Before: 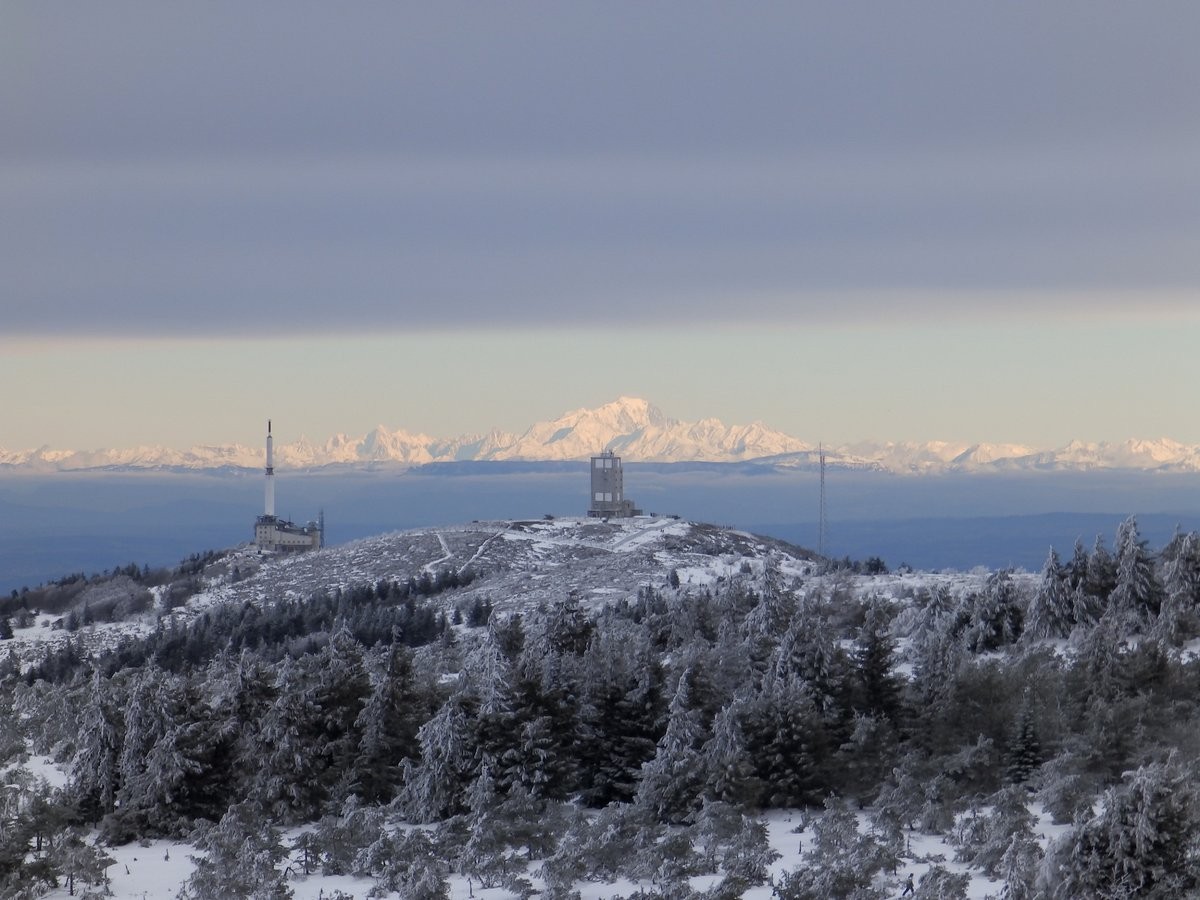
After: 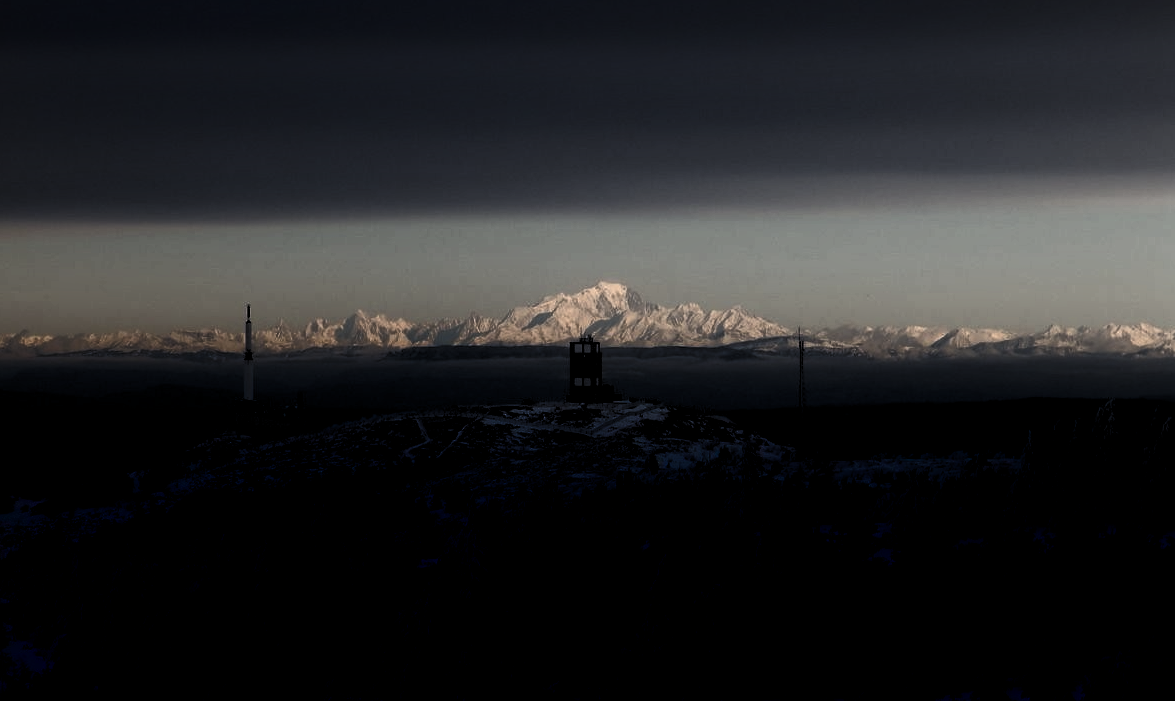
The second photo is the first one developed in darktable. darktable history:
exposure: exposure -0.151 EV, compensate highlight preservation false
shadows and highlights: shadows -88.03, highlights -35.45, shadows color adjustment 99.15%, highlights color adjustment 0%, soften with gaussian
levels: levels [0.514, 0.759, 1]
crop and rotate: left 1.814%, top 12.818%, right 0.25%, bottom 9.225%
tone equalizer: -8 EV -0.417 EV, -7 EV -0.389 EV, -6 EV -0.333 EV, -5 EV -0.222 EV, -3 EV 0.222 EV, -2 EV 0.333 EV, -1 EV 0.389 EV, +0 EV 0.417 EV, edges refinement/feathering 500, mask exposure compensation -1.57 EV, preserve details no
